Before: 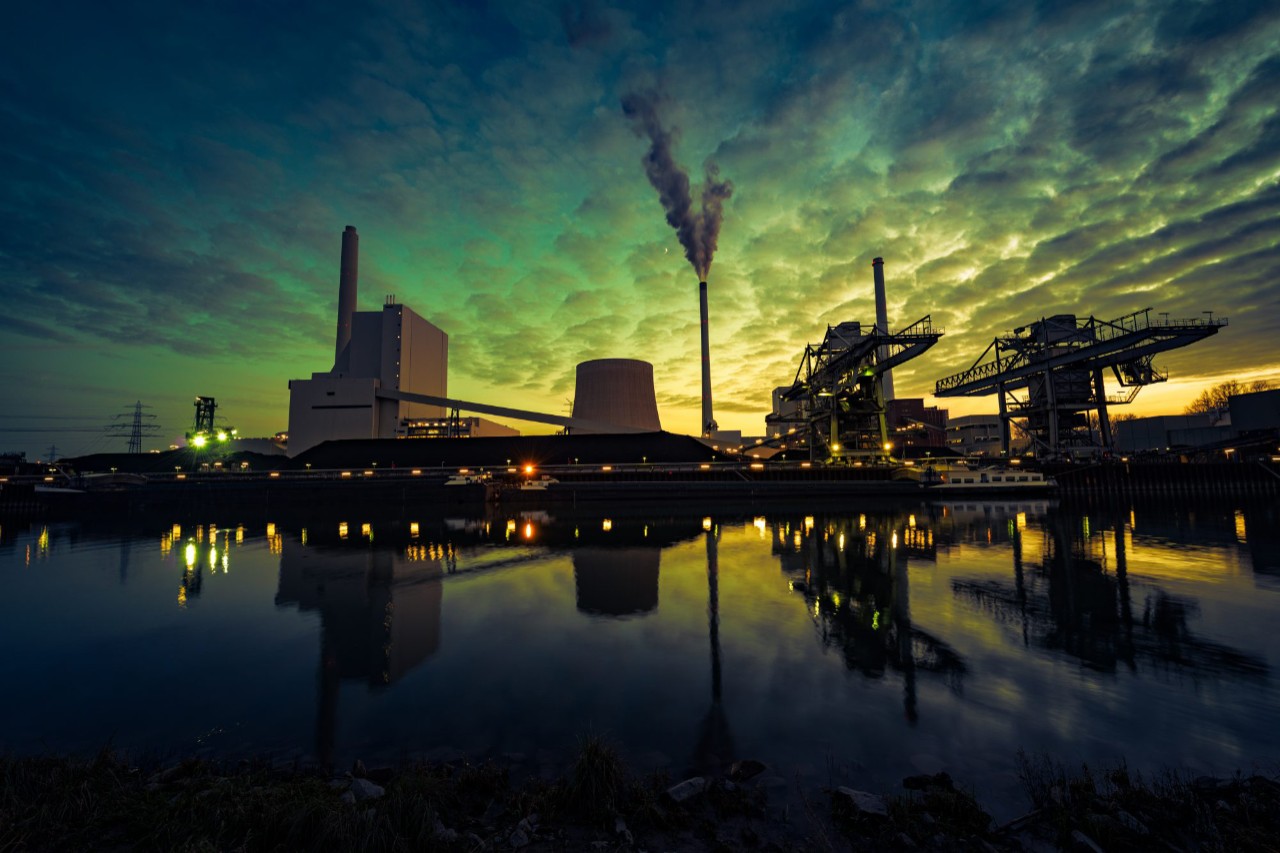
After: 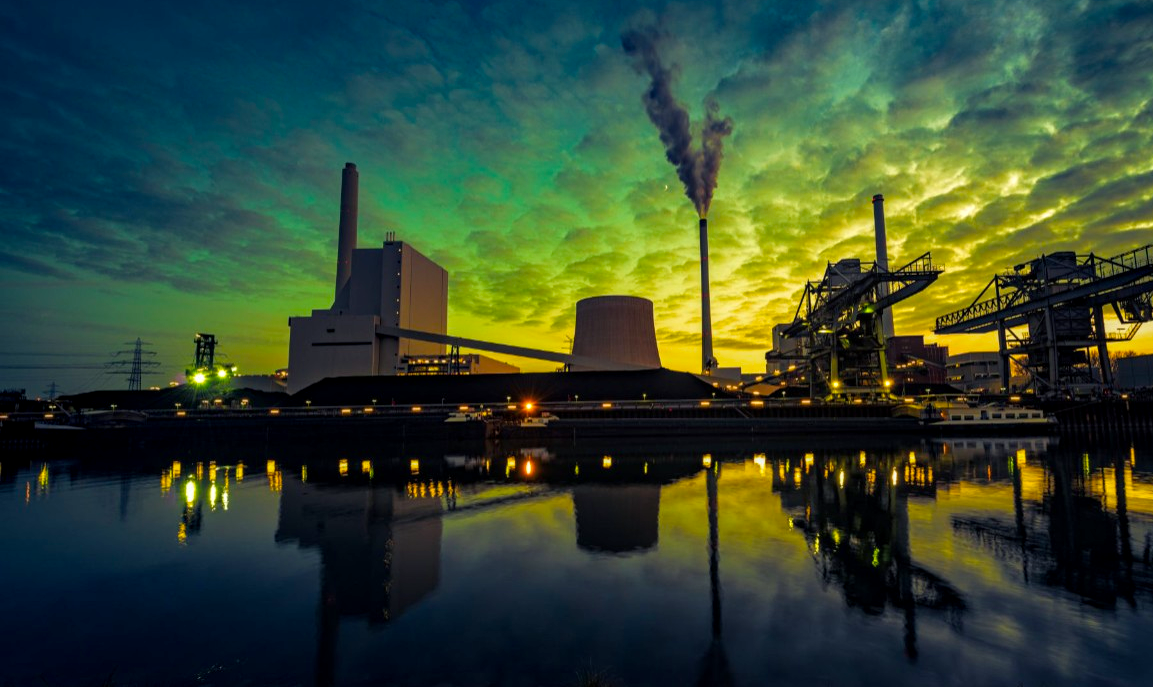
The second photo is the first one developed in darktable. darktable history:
local contrast: on, module defaults
color balance rgb: shadows lift › chroma 1.017%, shadows lift › hue 217.85°, perceptual saturation grading › global saturation 31.151%
crop: top 7.402%, right 9.851%, bottom 11.965%
